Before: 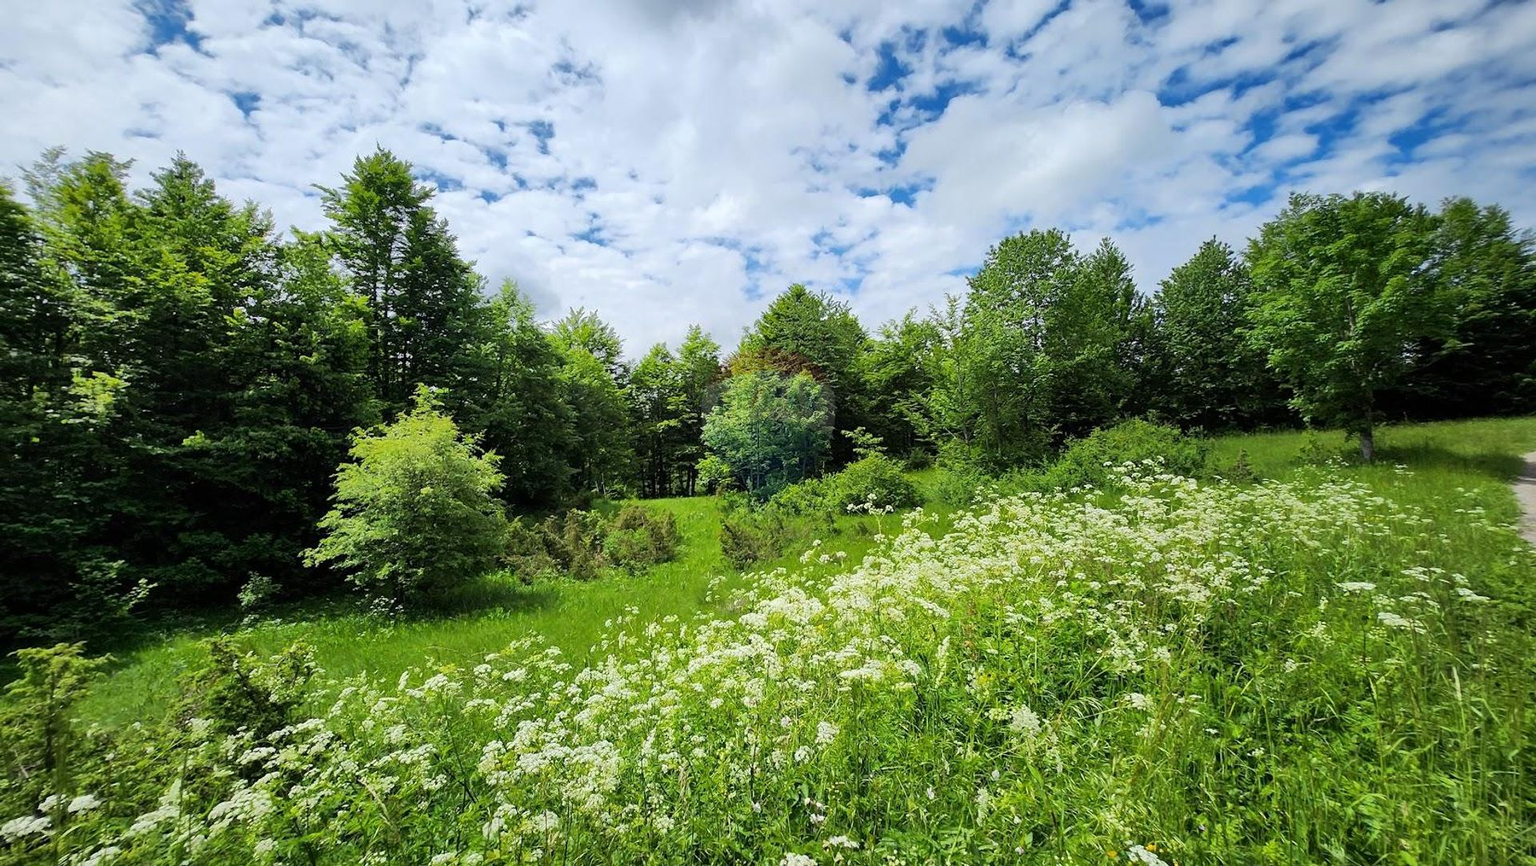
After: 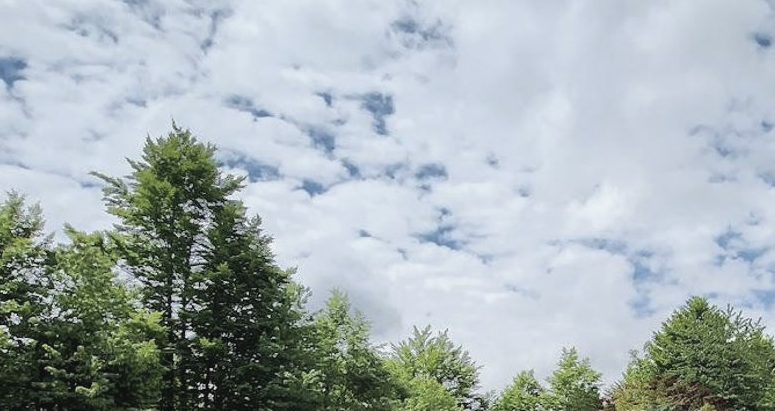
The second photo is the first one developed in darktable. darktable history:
crop: left 15.59%, top 5.436%, right 44.007%, bottom 56.572%
contrast brightness saturation: contrast -0.061, saturation -0.394
